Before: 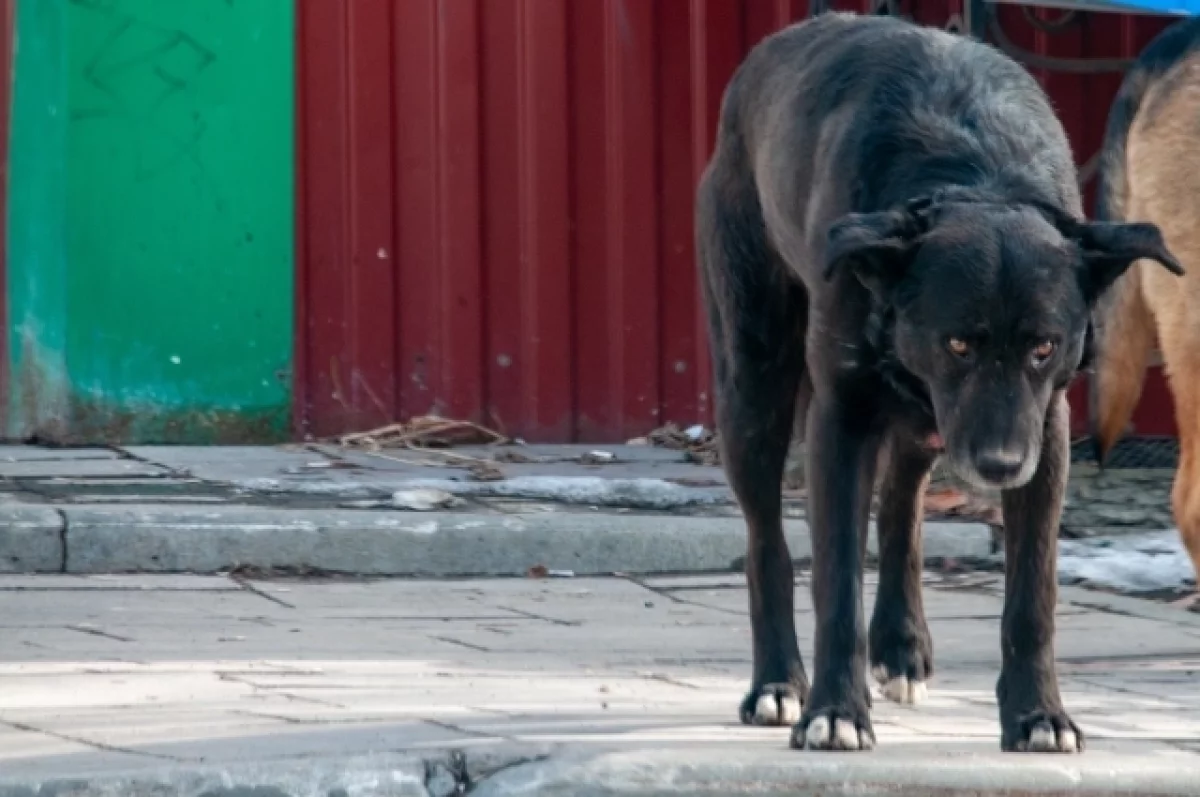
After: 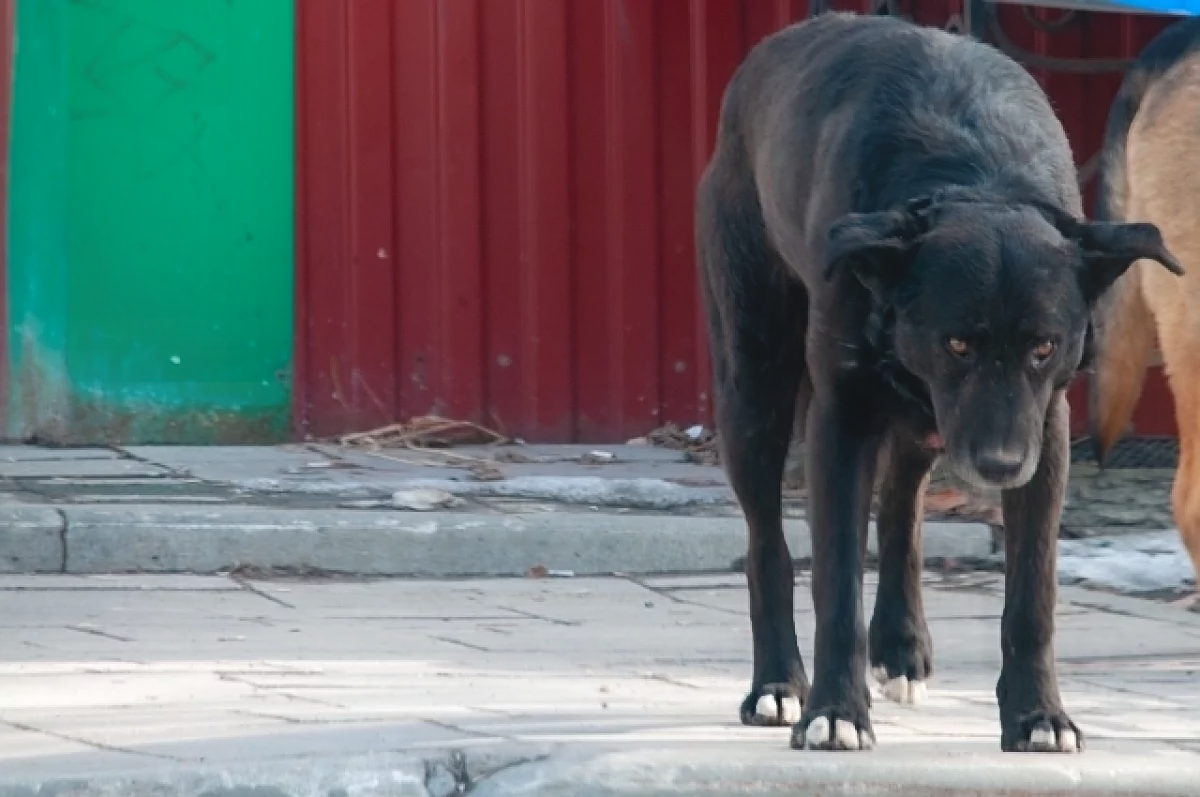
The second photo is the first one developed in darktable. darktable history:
sharpen: on, module defaults
contrast equalizer: octaves 7, y [[0.6 ×6], [0.55 ×6], [0 ×6], [0 ×6], [0 ×6]], mix -1
exposure: black level correction 0, exposure 0.3 EV, compensate highlight preservation false
